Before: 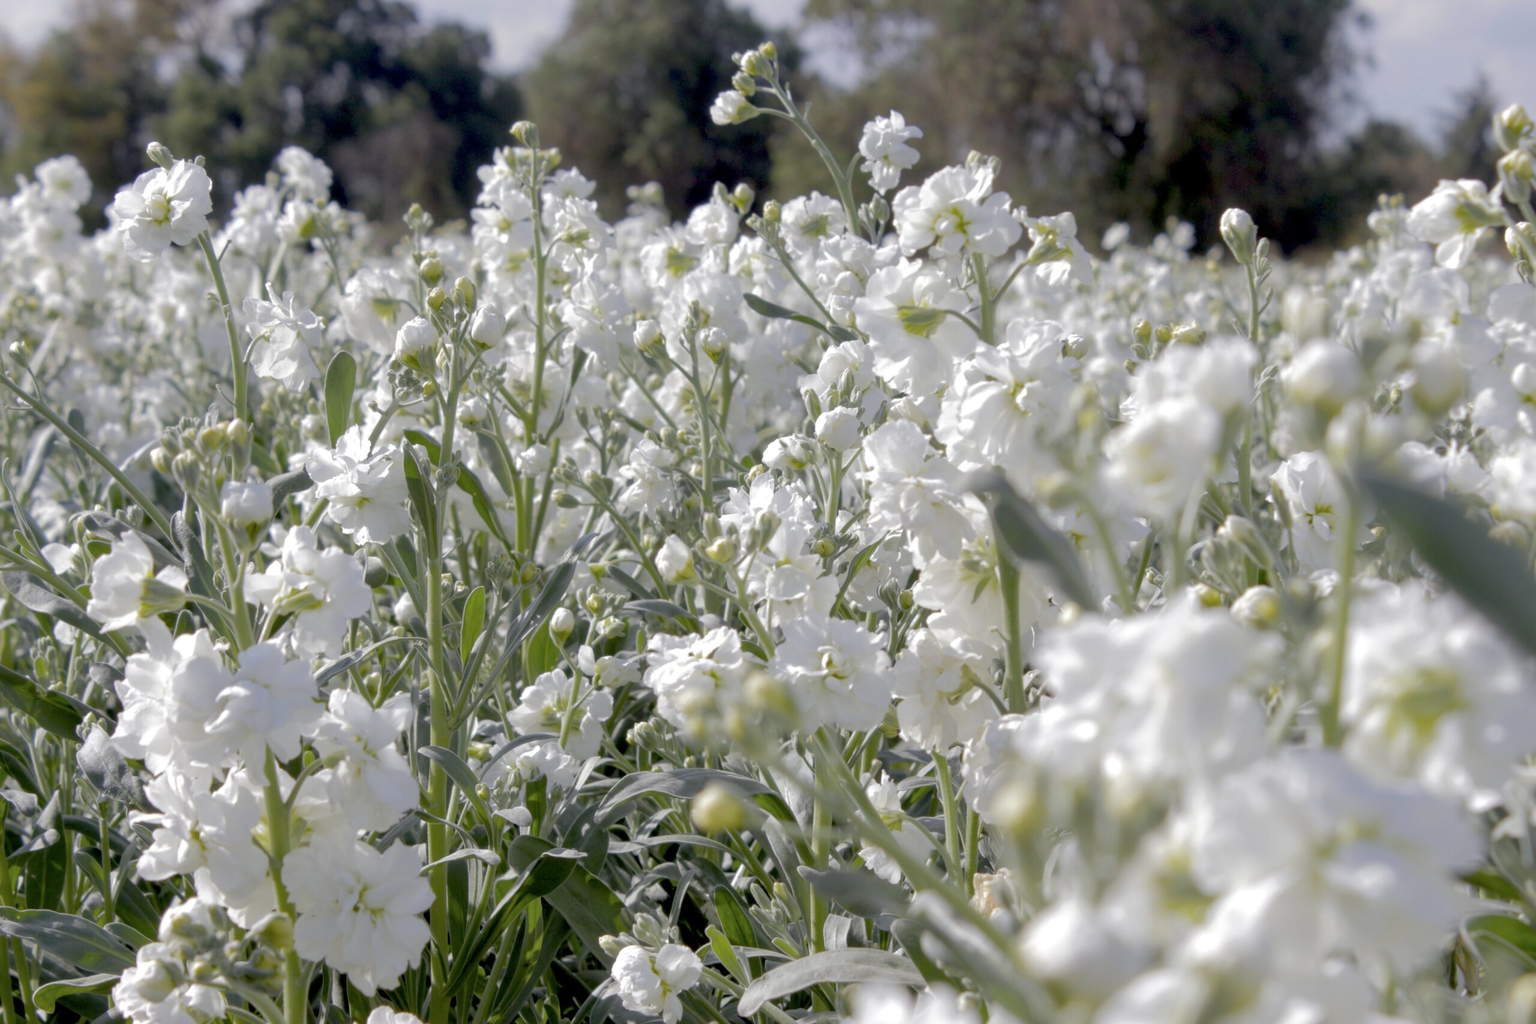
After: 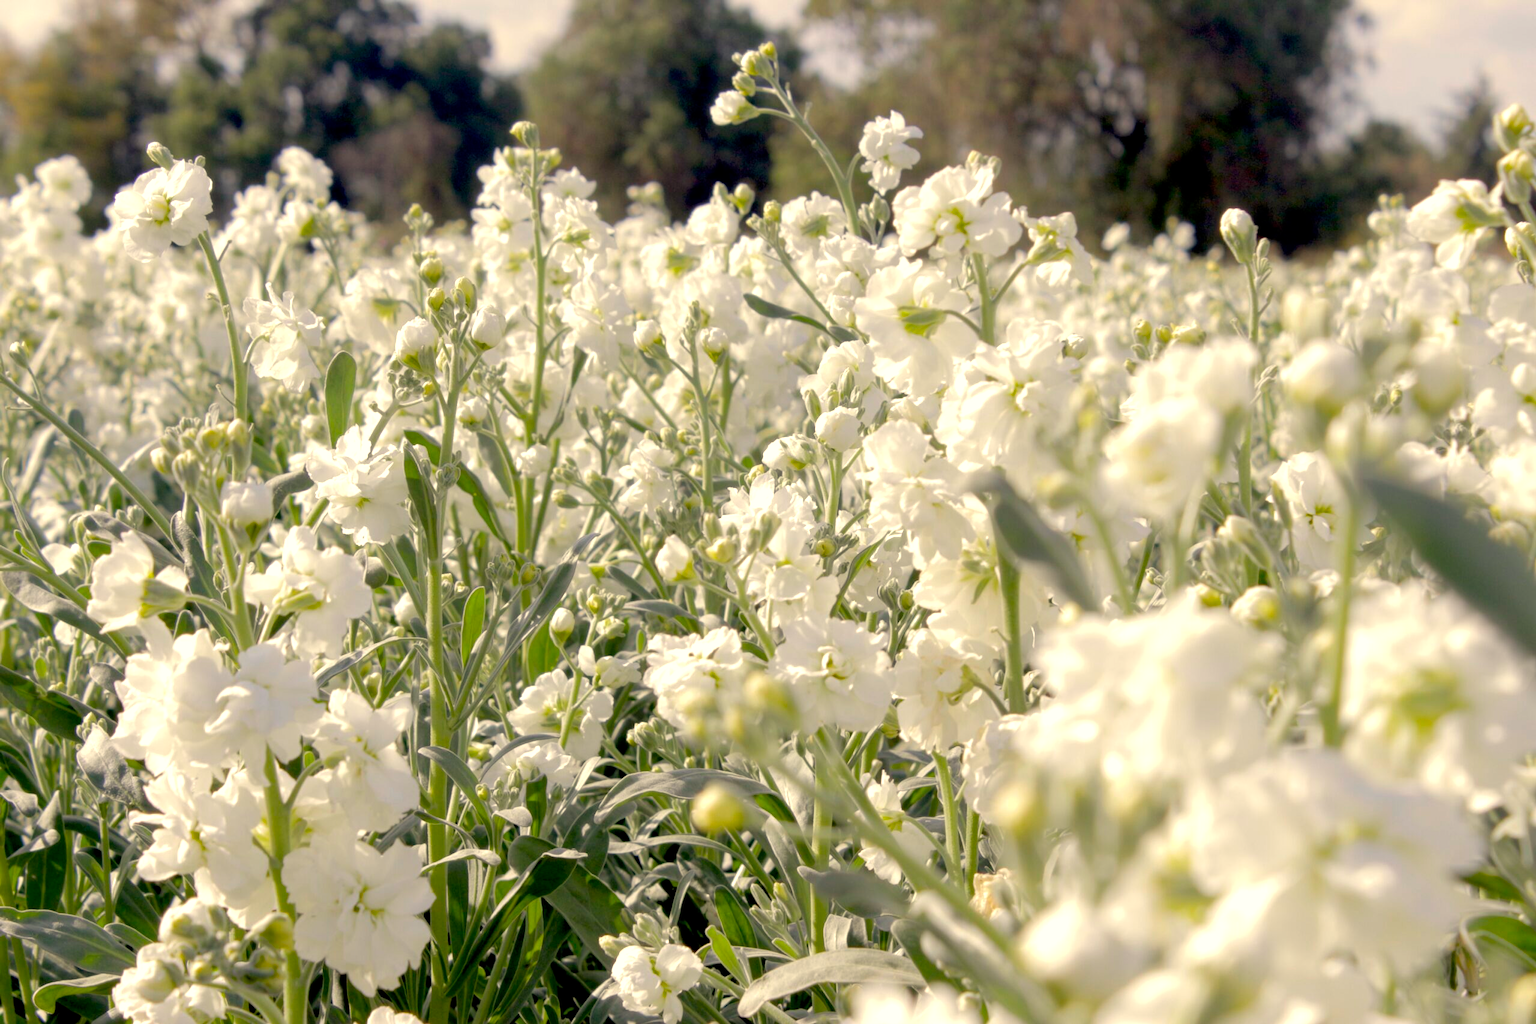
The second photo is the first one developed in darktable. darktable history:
color correction: highlights a* 2.72, highlights b* 22.8
exposure: exposure 0.507 EV, compensate highlight preservation false
